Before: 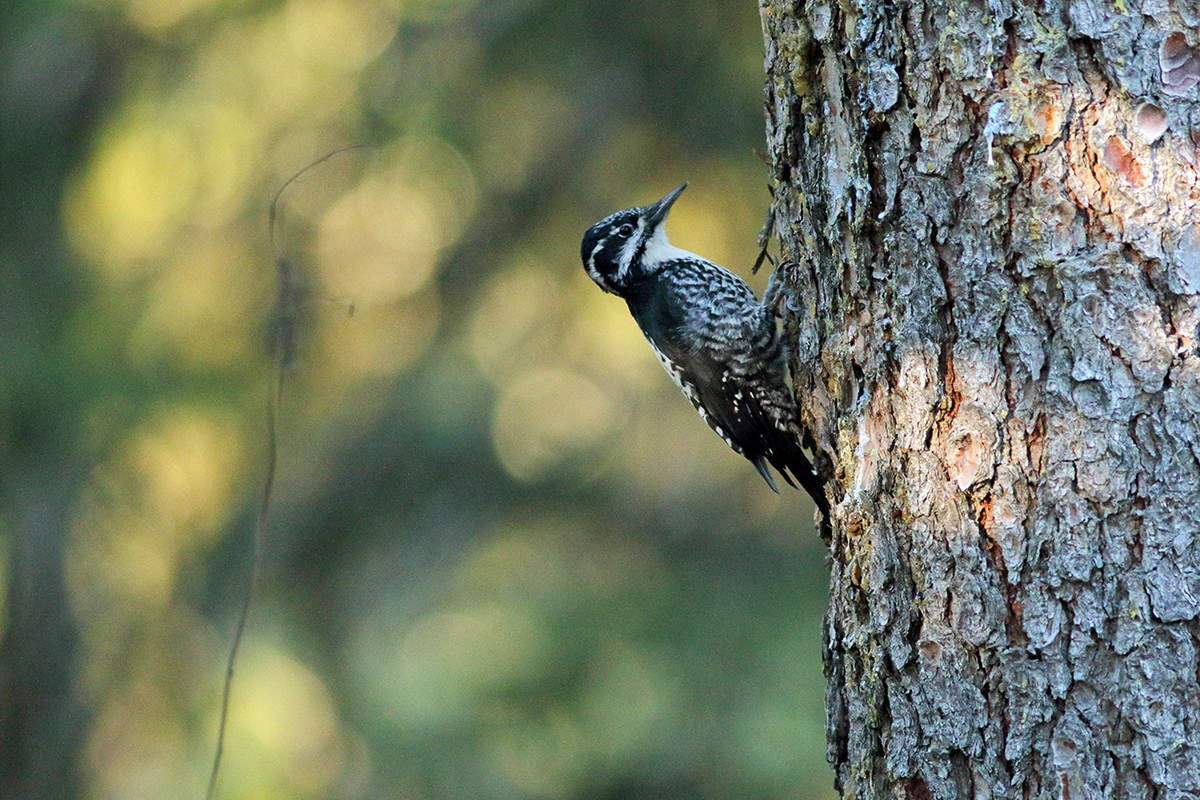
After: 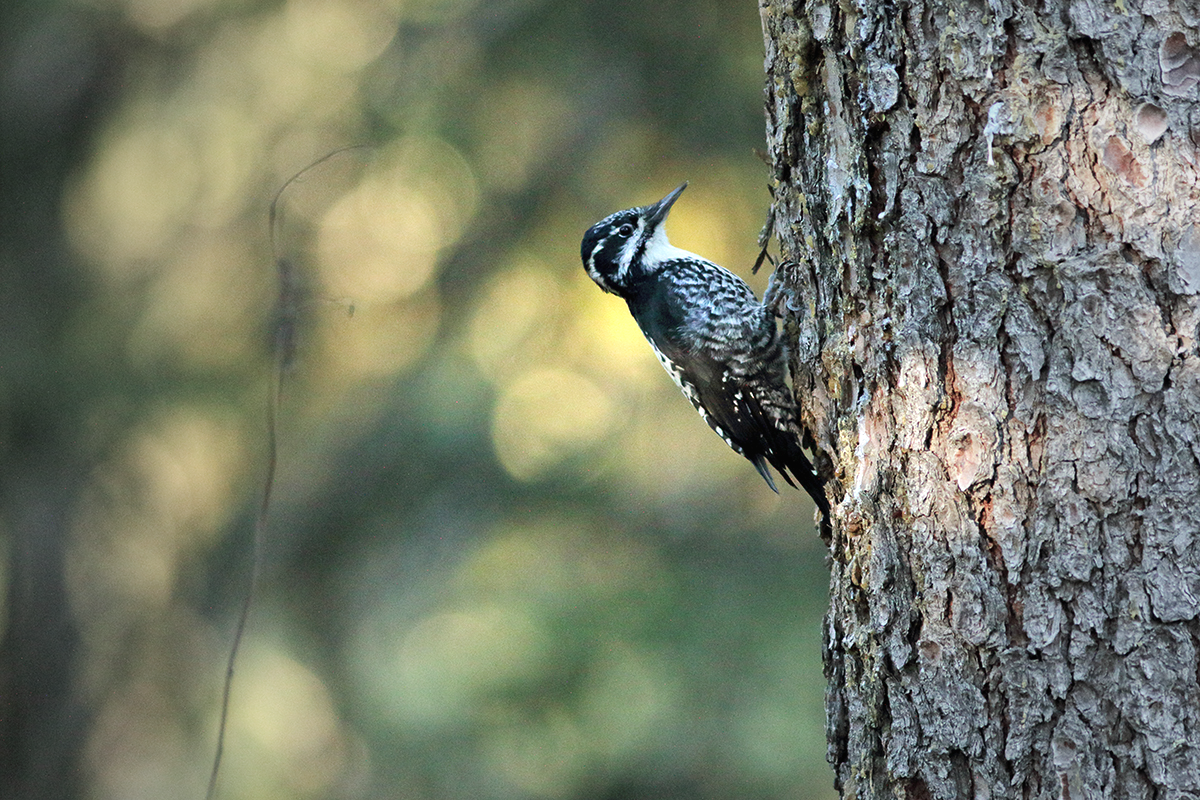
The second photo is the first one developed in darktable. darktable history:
contrast brightness saturation: contrast -0.024, brightness -0.014, saturation 0.03
vignetting: fall-off start 16.09%, fall-off radius 100.29%, width/height ratio 0.723, unbound false
exposure: black level correction 0, compensate exposure bias true, compensate highlight preservation false
